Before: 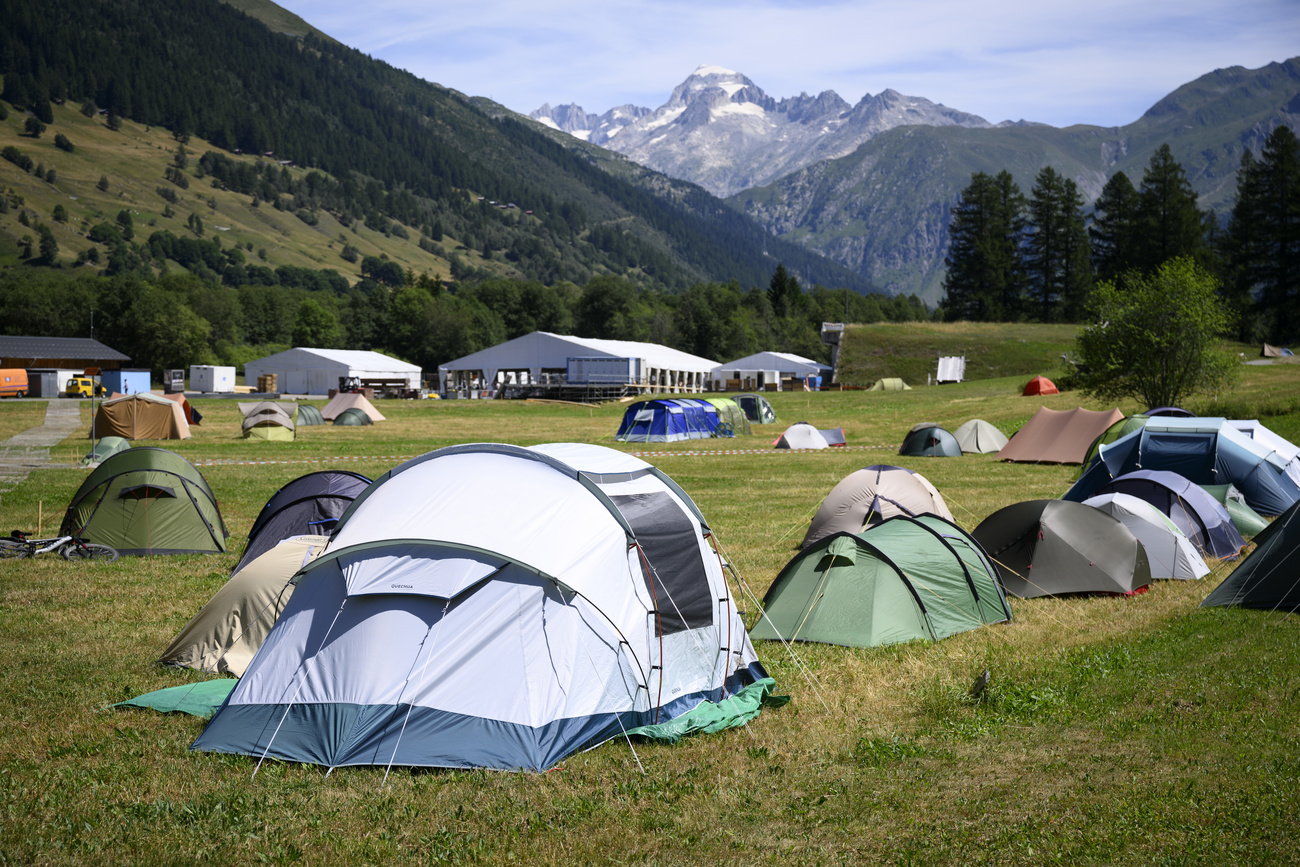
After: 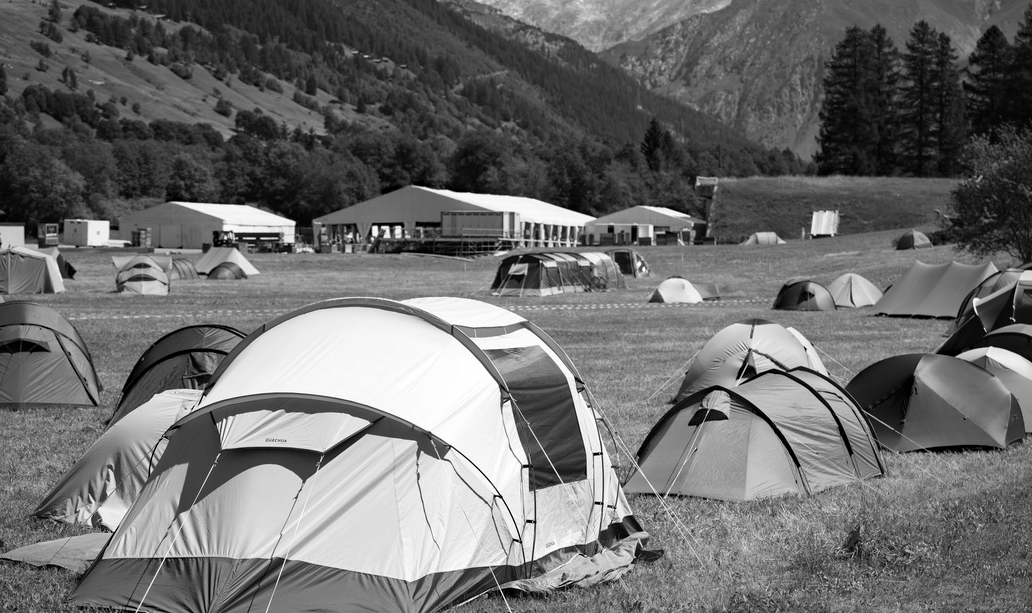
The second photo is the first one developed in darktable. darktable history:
haze removal: compatibility mode true, adaptive false
monochrome: on, module defaults
exposure: compensate highlight preservation false
crop: left 9.712%, top 16.928%, right 10.845%, bottom 12.332%
